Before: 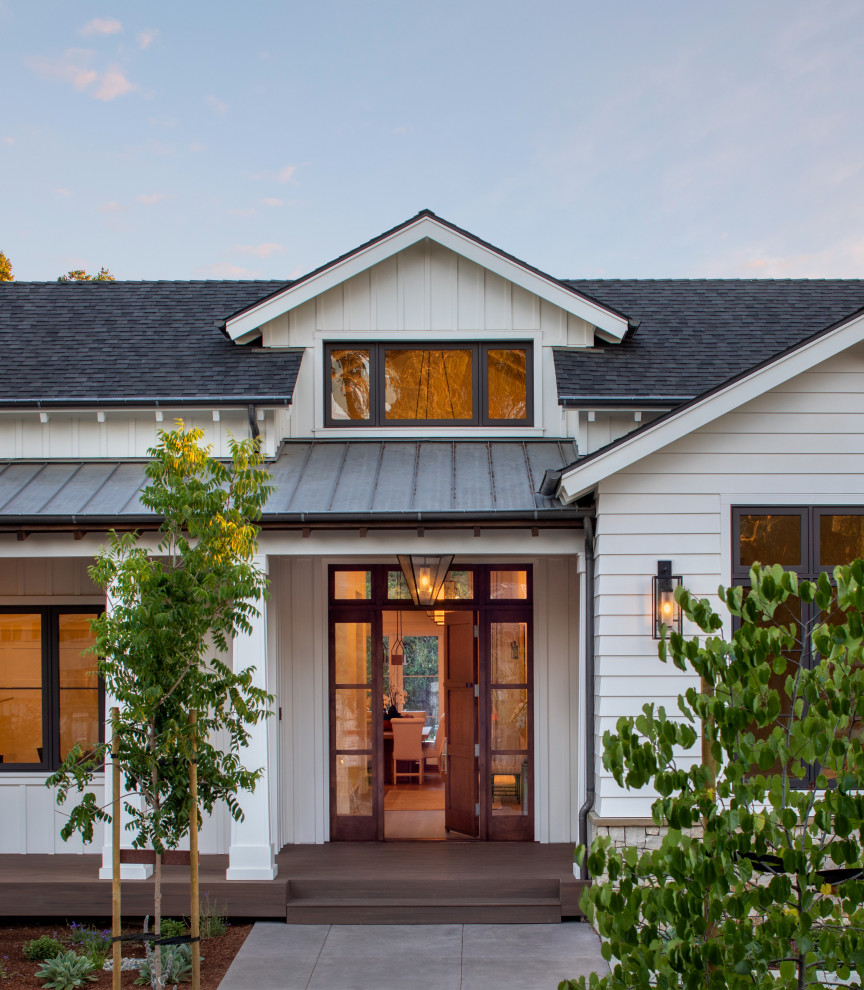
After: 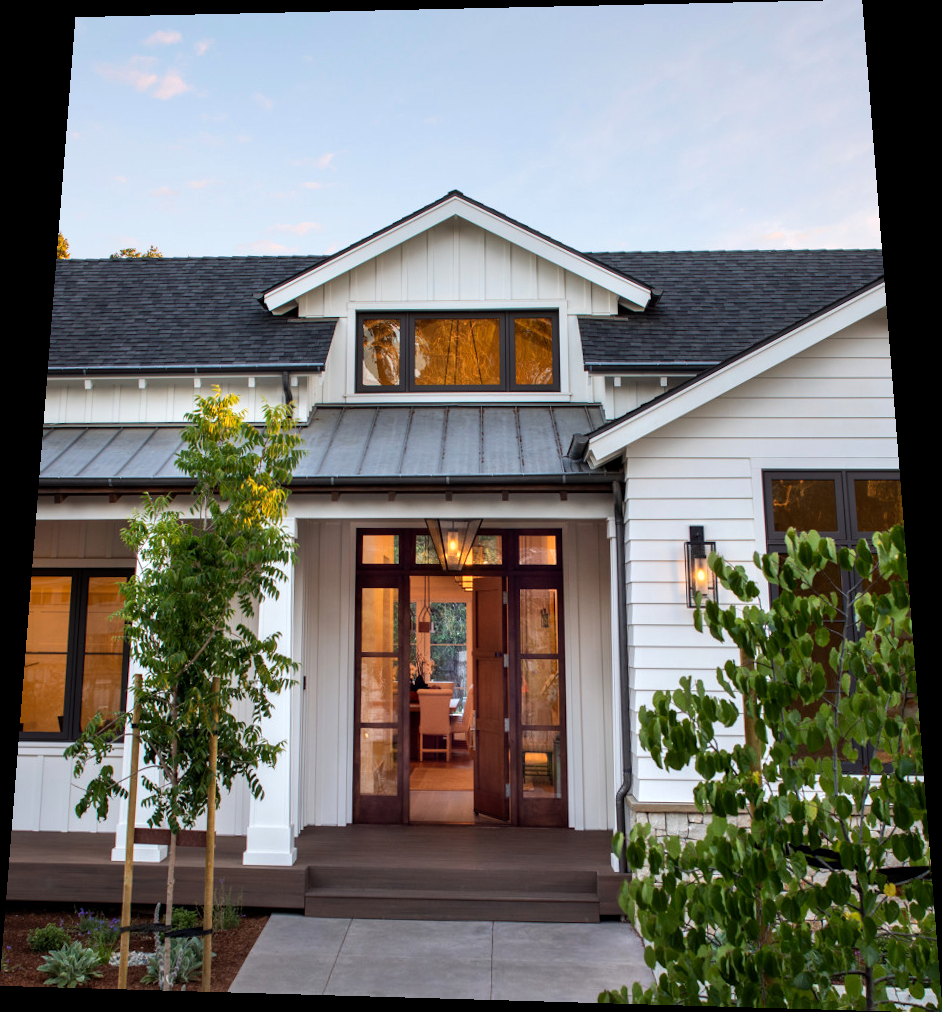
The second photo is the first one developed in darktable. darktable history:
rotate and perspective: rotation 0.128°, lens shift (vertical) -0.181, lens shift (horizontal) -0.044, shear 0.001, automatic cropping off
tone equalizer: -8 EV -0.417 EV, -7 EV -0.389 EV, -6 EV -0.333 EV, -5 EV -0.222 EV, -3 EV 0.222 EV, -2 EV 0.333 EV, -1 EV 0.389 EV, +0 EV 0.417 EV, edges refinement/feathering 500, mask exposure compensation -1.57 EV, preserve details no
